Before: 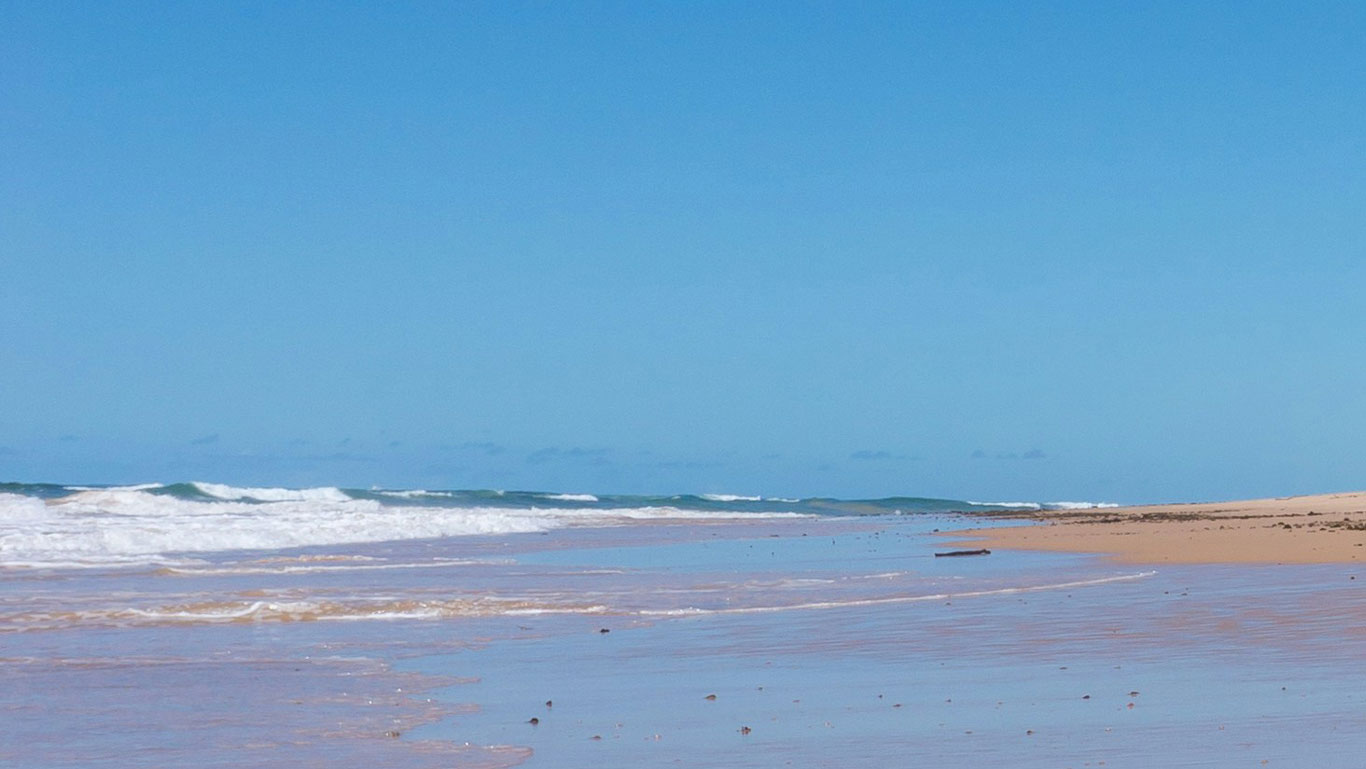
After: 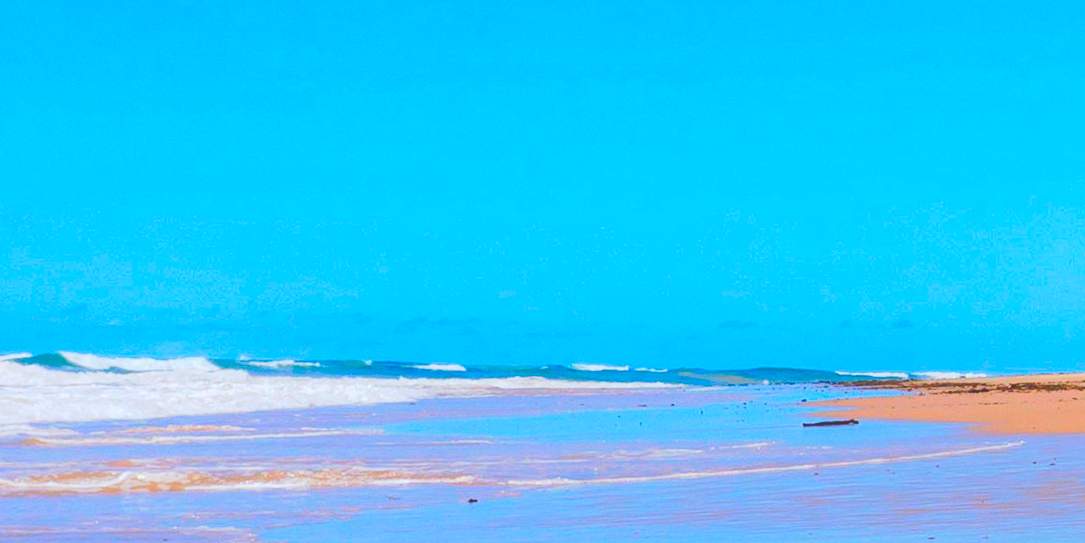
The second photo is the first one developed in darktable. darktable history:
tone curve: curves: ch0 [(0, 0) (0.003, 0.174) (0.011, 0.178) (0.025, 0.182) (0.044, 0.185) (0.069, 0.191) (0.1, 0.194) (0.136, 0.199) (0.177, 0.219) (0.224, 0.246) (0.277, 0.284) (0.335, 0.35) (0.399, 0.43) (0.468, 0.539) (0.543, 0.637) (0.623, 0.711) (0.709, 0.799) (0.801, 0.865) (0.898, 0.914) (1, 1)], preserve colors none
color correction: saturation 2.15
crop: left 9.712%, top 16.928%, right 10.845%, bottom 12.332%
